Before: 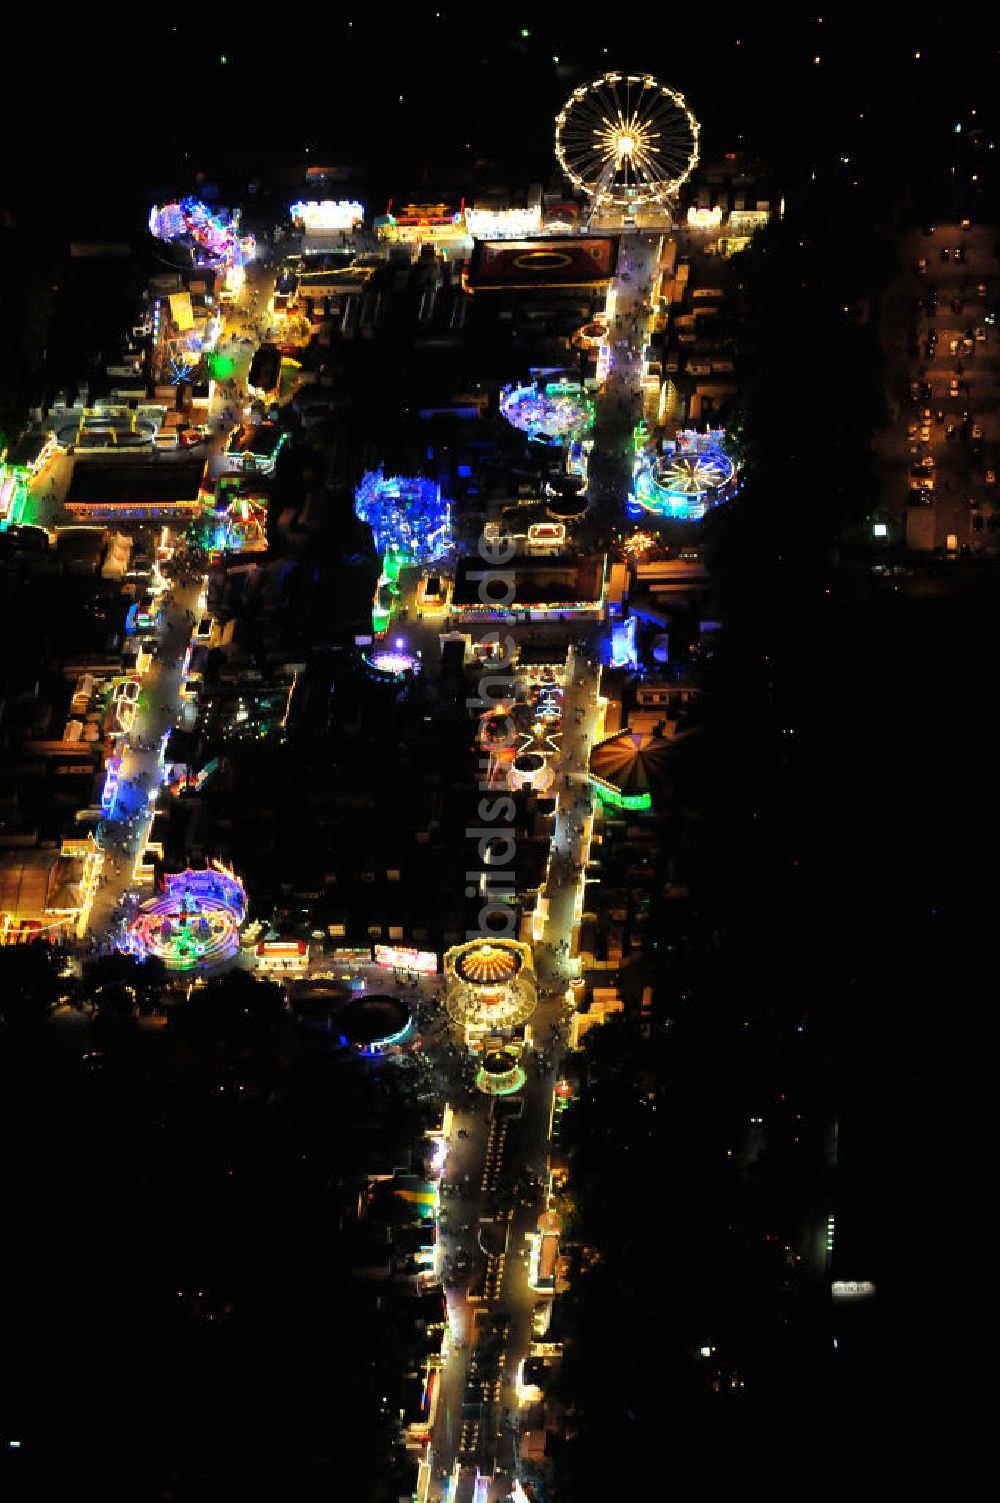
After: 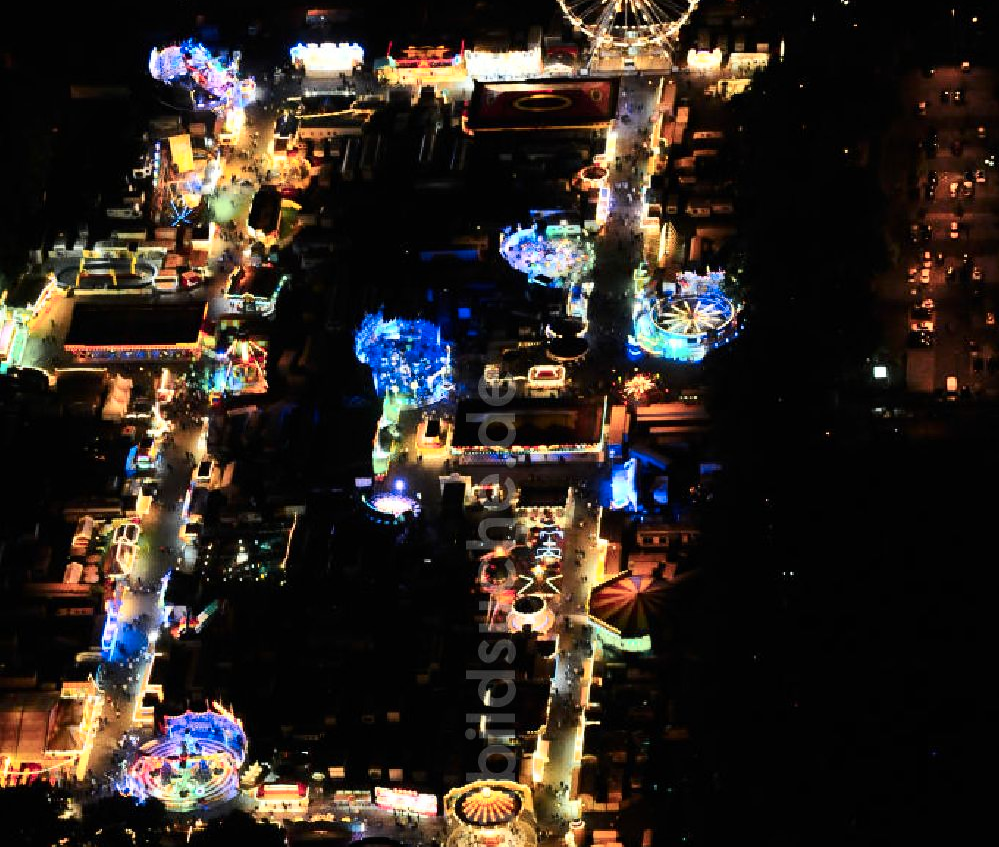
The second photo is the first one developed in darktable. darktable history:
shadows and highlights: shadows 31.19, highlights 1.95, soften with gaussian
crop and rotate: top 10.62%, bottom 33.001%
contrast brightness saturation: contrast 0.224
color zones: curves: ch1 [(0.29, 0.492) (0.373, 0.185) (0.509, 0.481)]; ch2 [(0.25, 0.462) (0.749, 0.457)]
